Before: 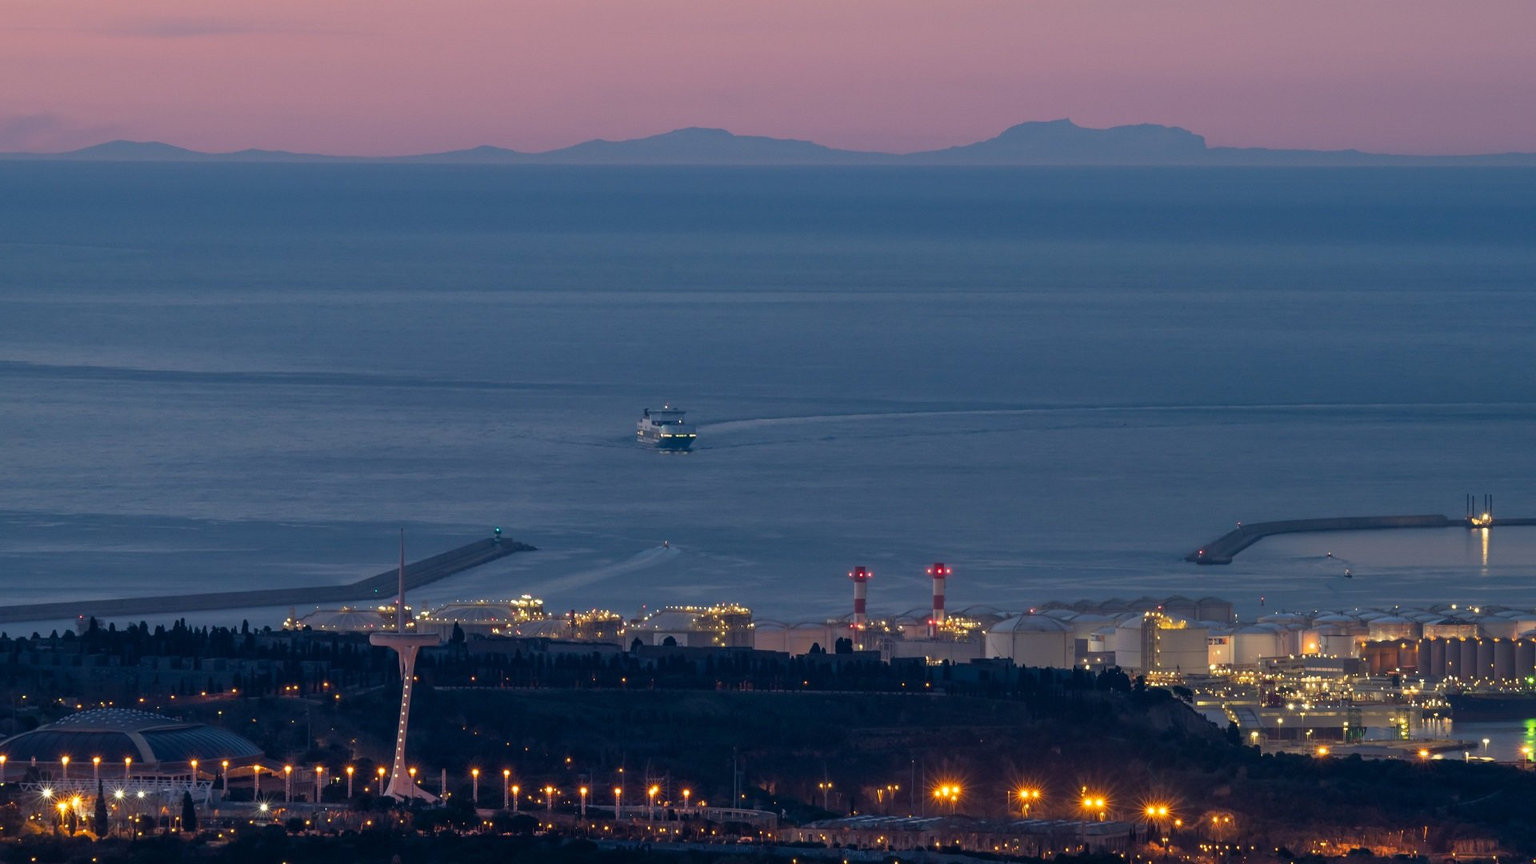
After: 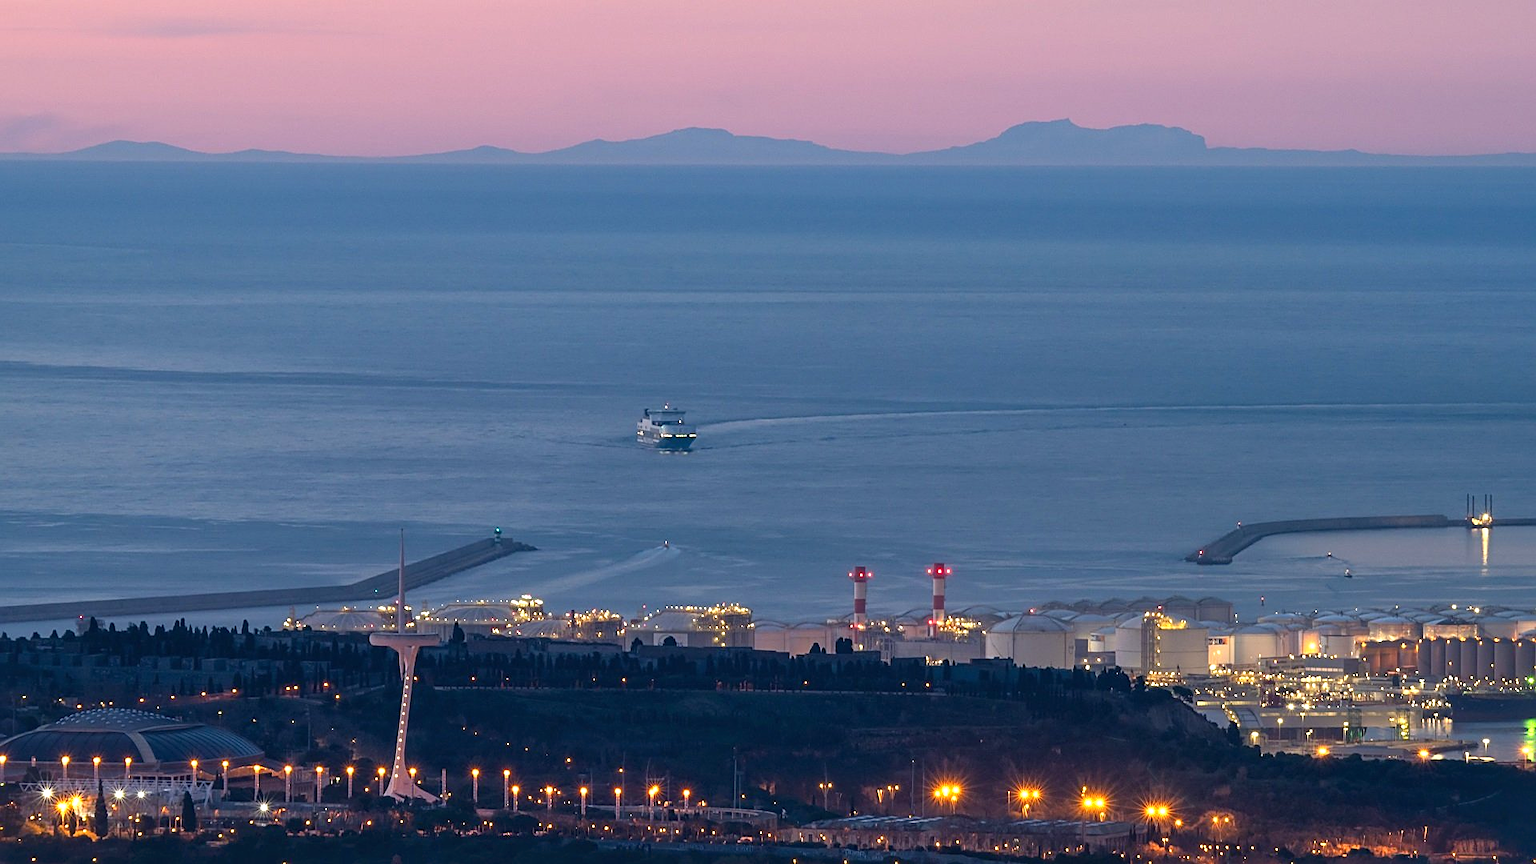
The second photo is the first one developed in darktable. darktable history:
exposure: black level correction 0, exposure 0.703 EV, compensate highlight preservation false
sharpen: on, module defaults
shadows and highlights: shadows 62.14, white point adjustment 0.48, highlights -33.51, compress 84.2%
